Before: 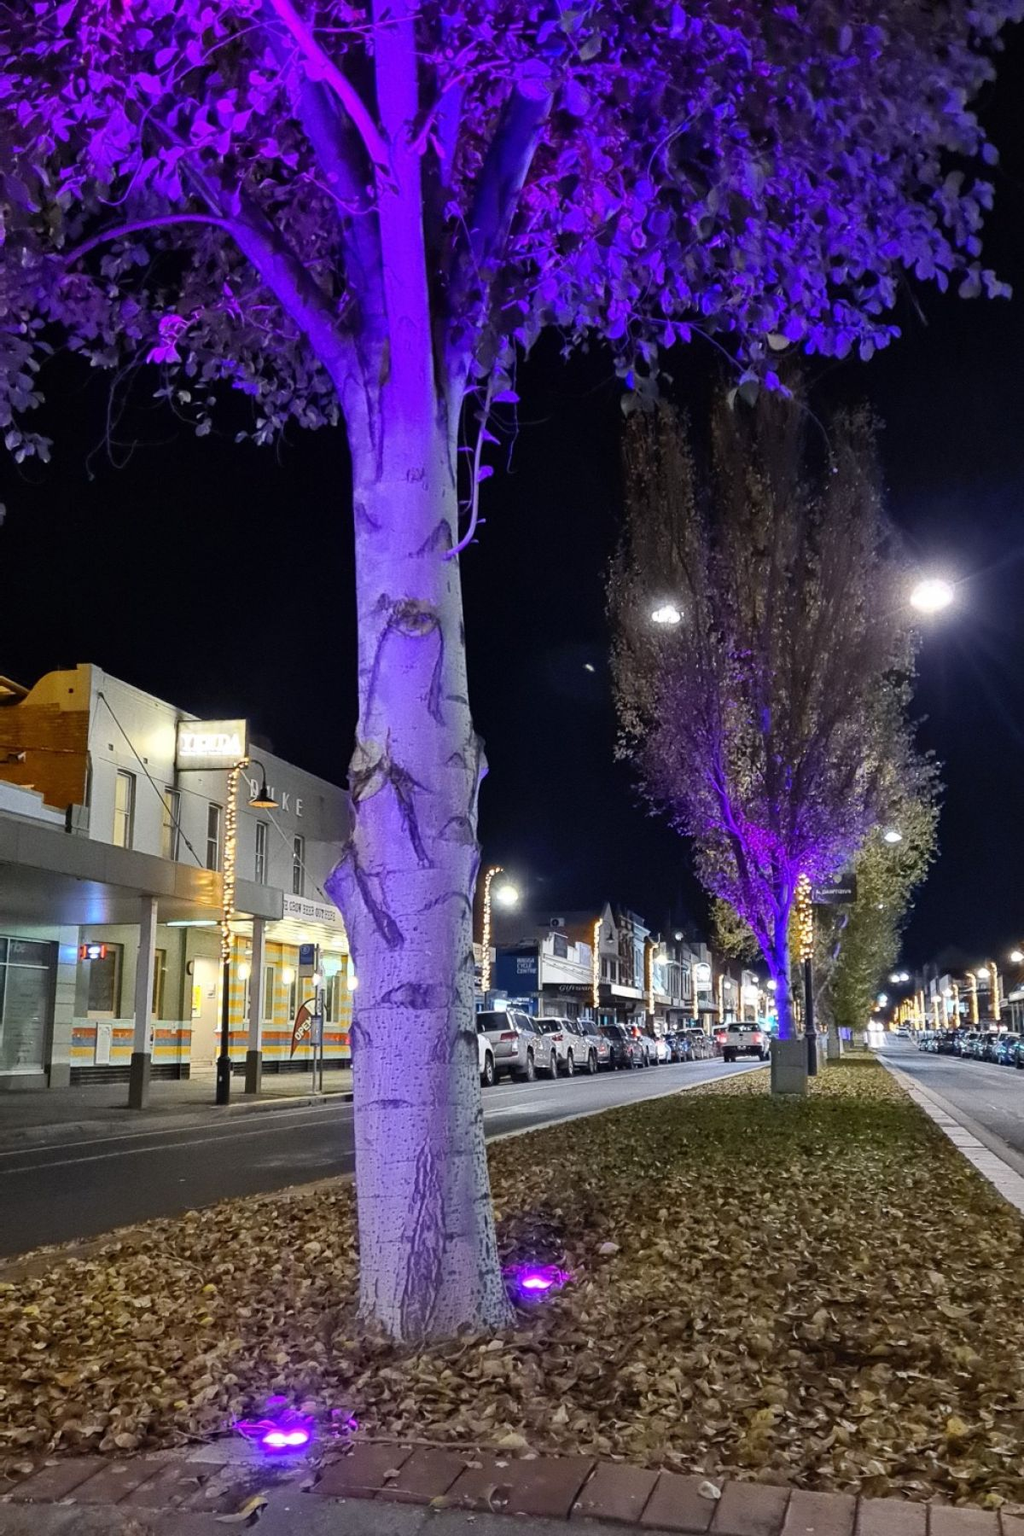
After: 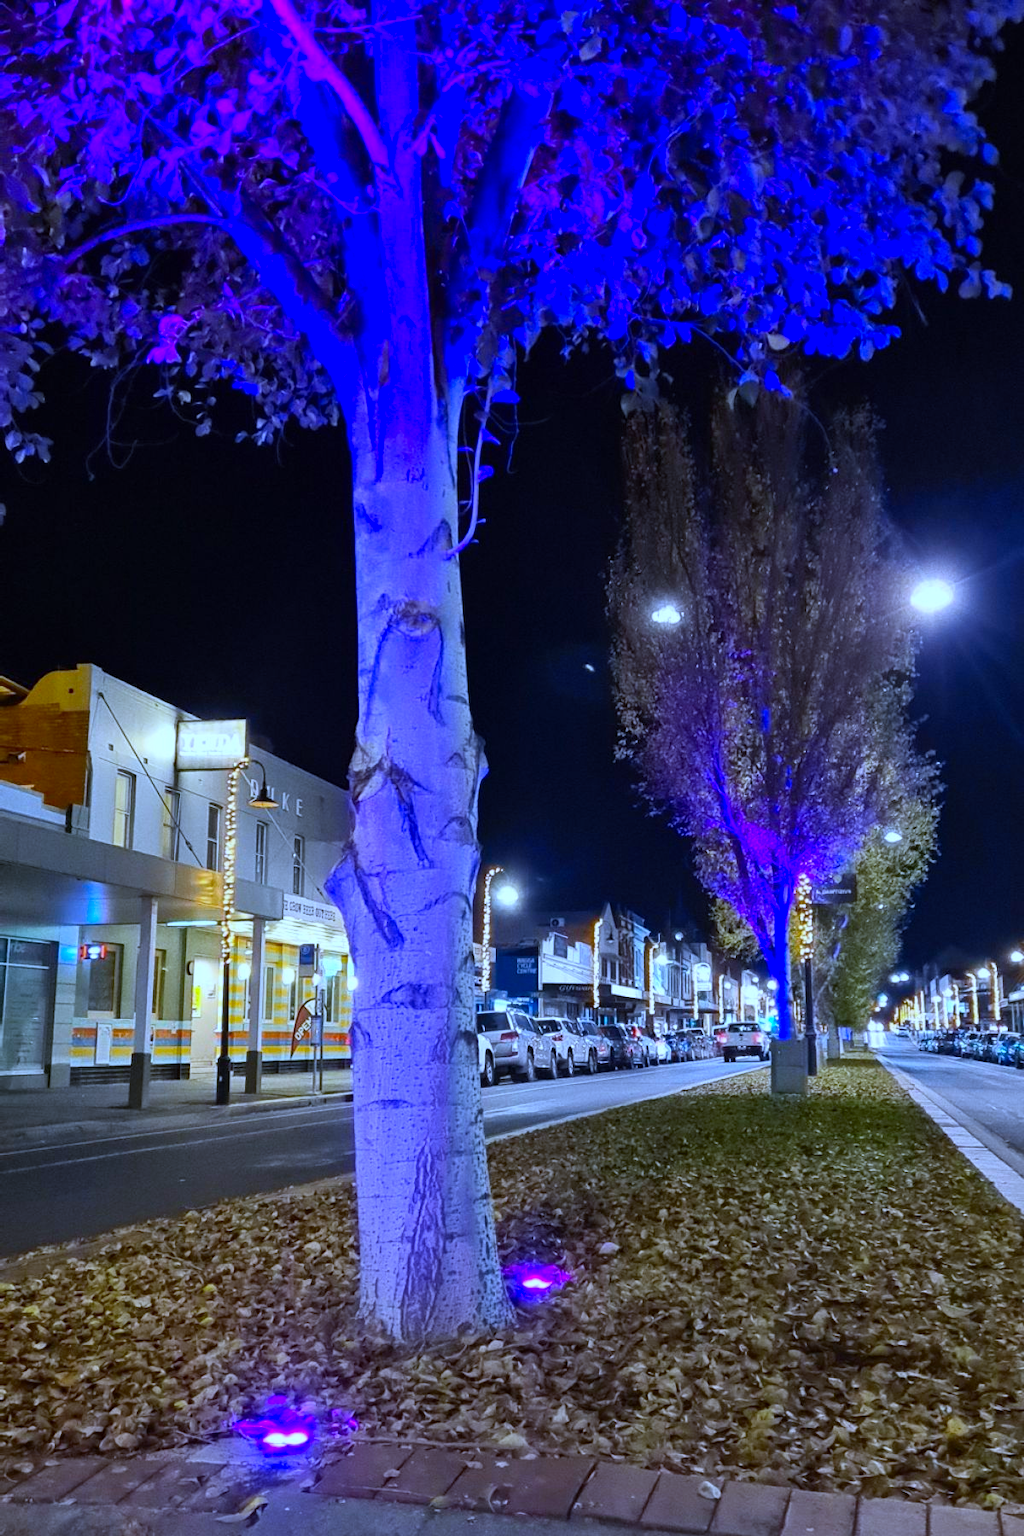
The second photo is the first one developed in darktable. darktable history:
color correction: saturation 1.34
white balance: red 0.871, blue 1.249
